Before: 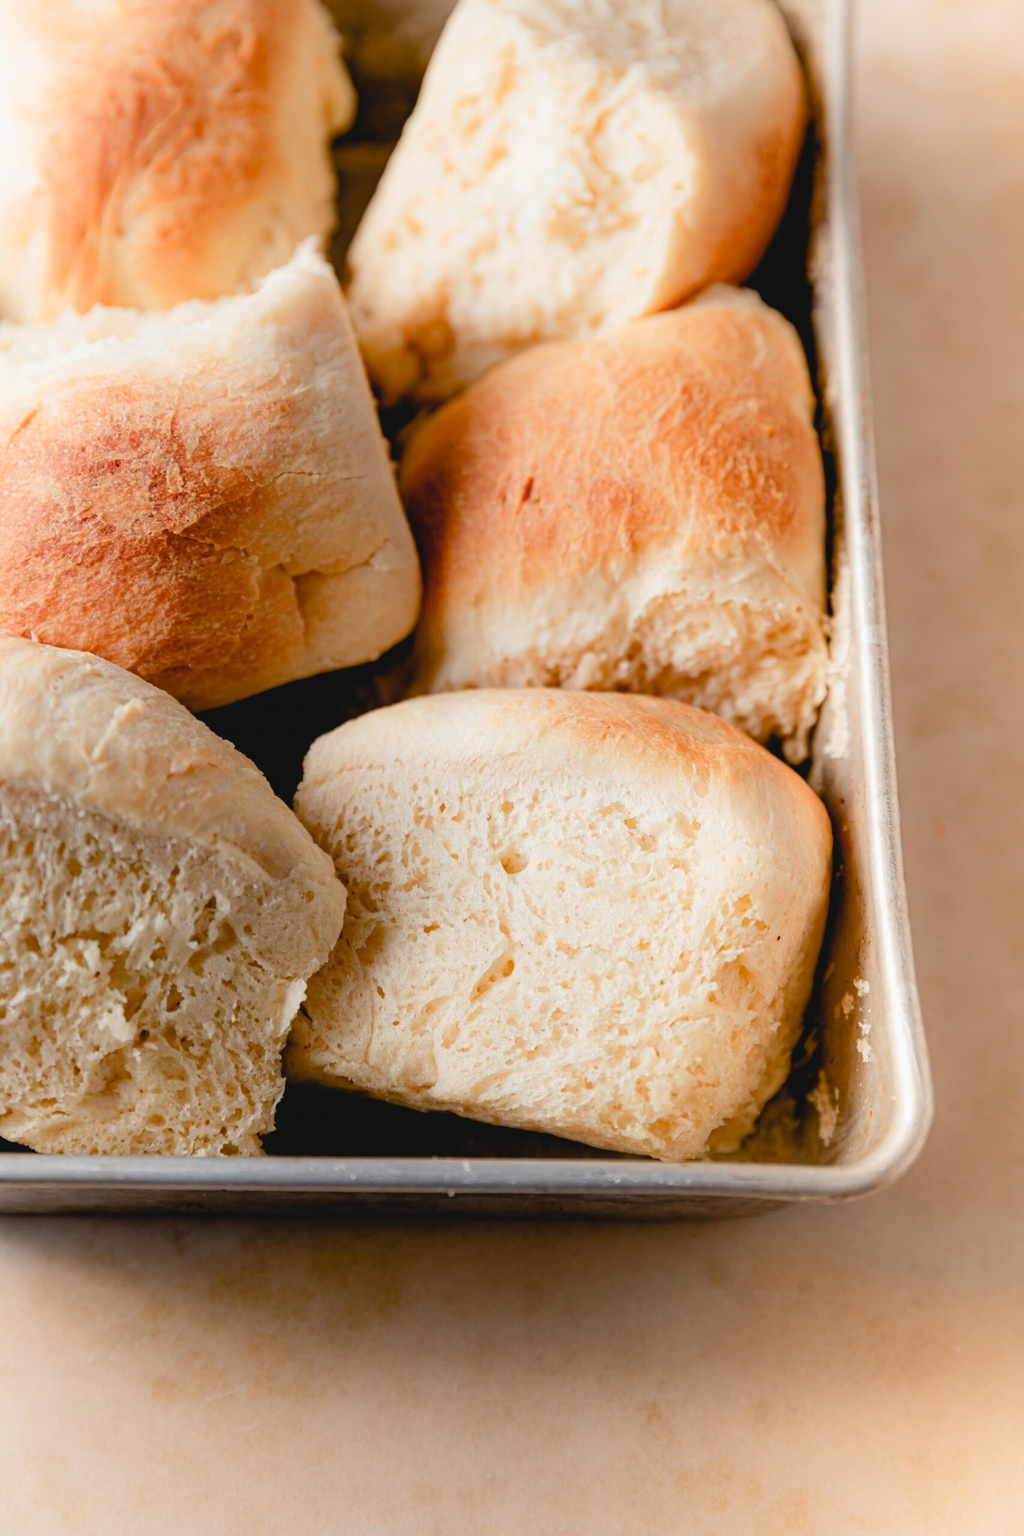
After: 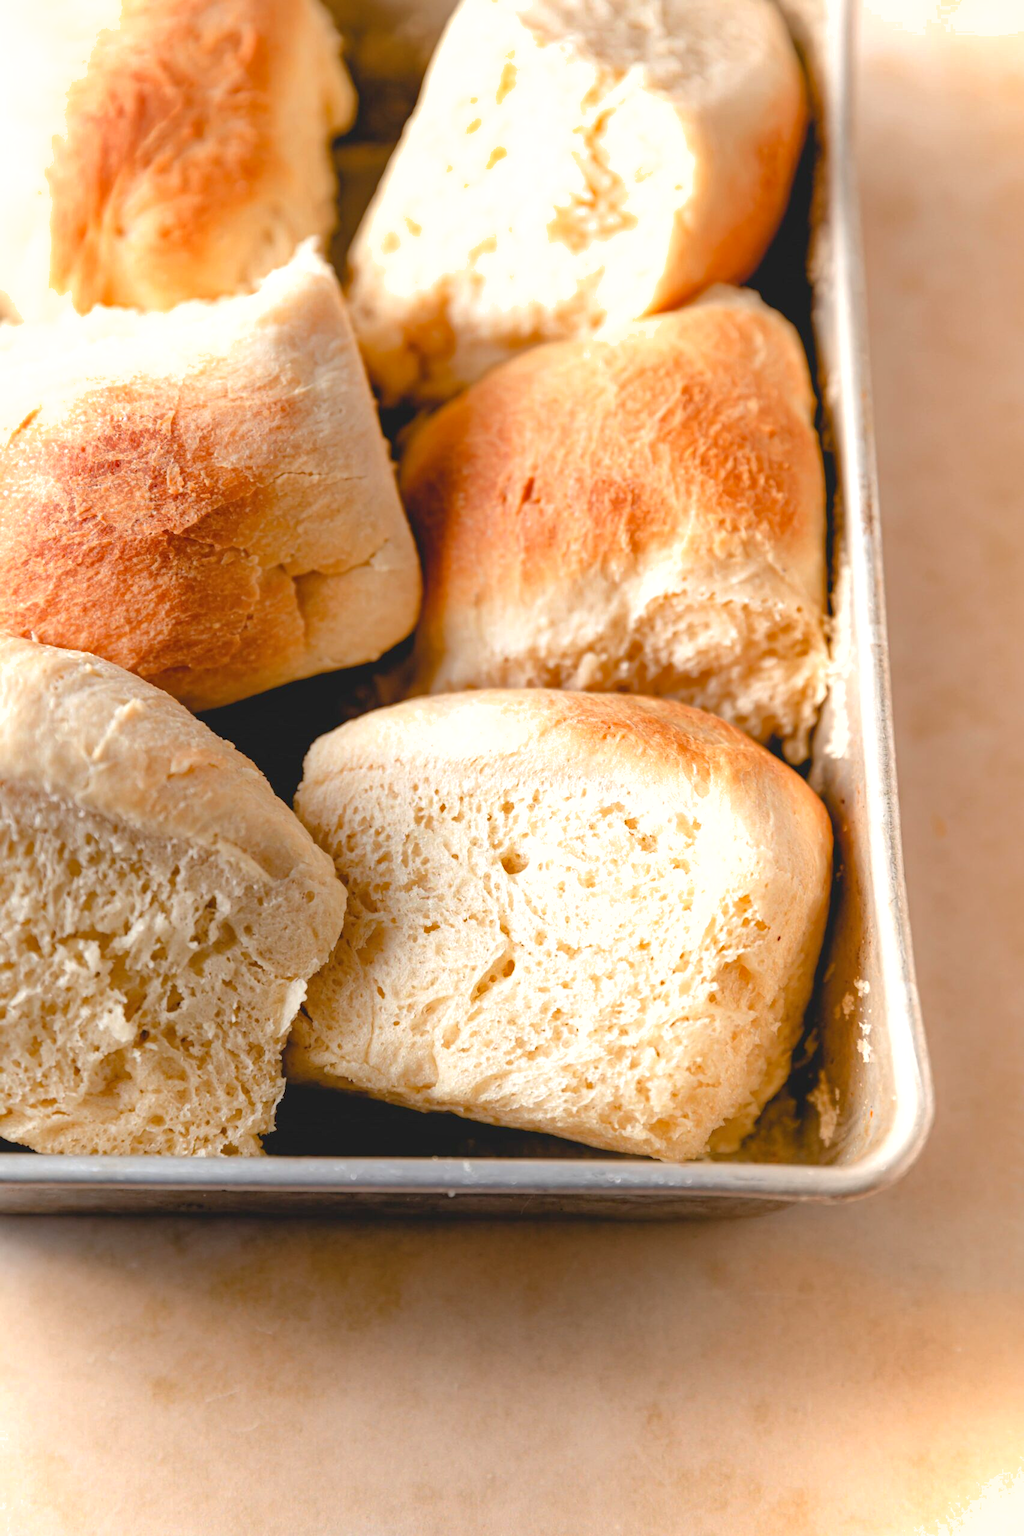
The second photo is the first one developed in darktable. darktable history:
shadows and highlights: on, module defaults
exposure: black level correction 0, exposure 0.5 EV, compensate highlight preservation false
